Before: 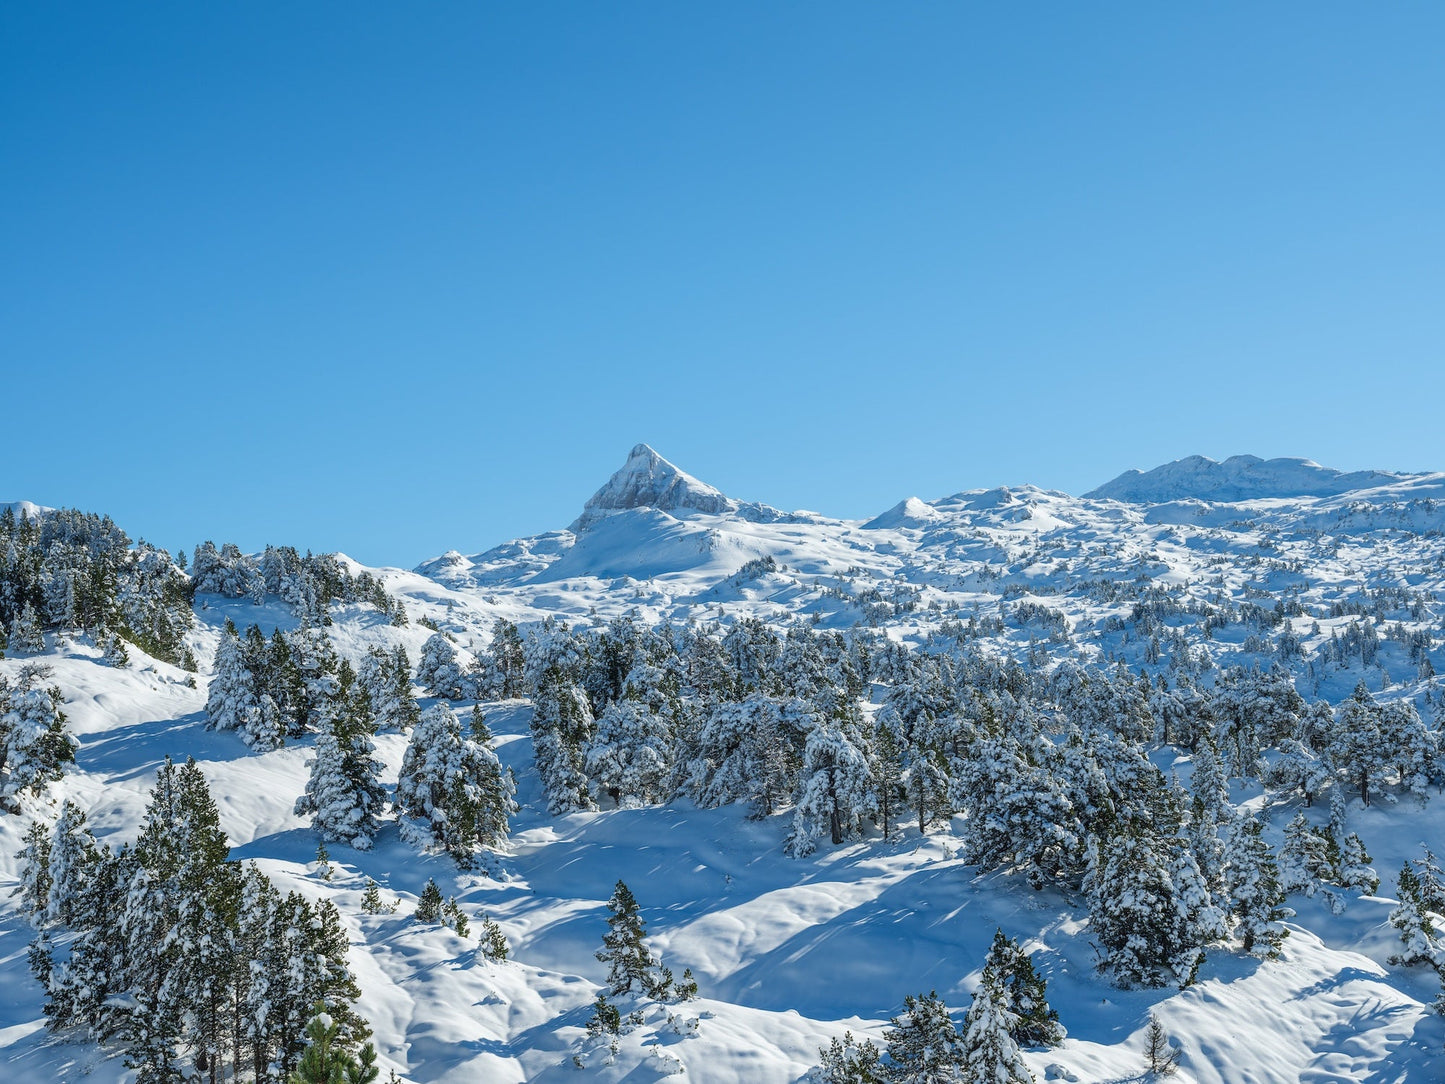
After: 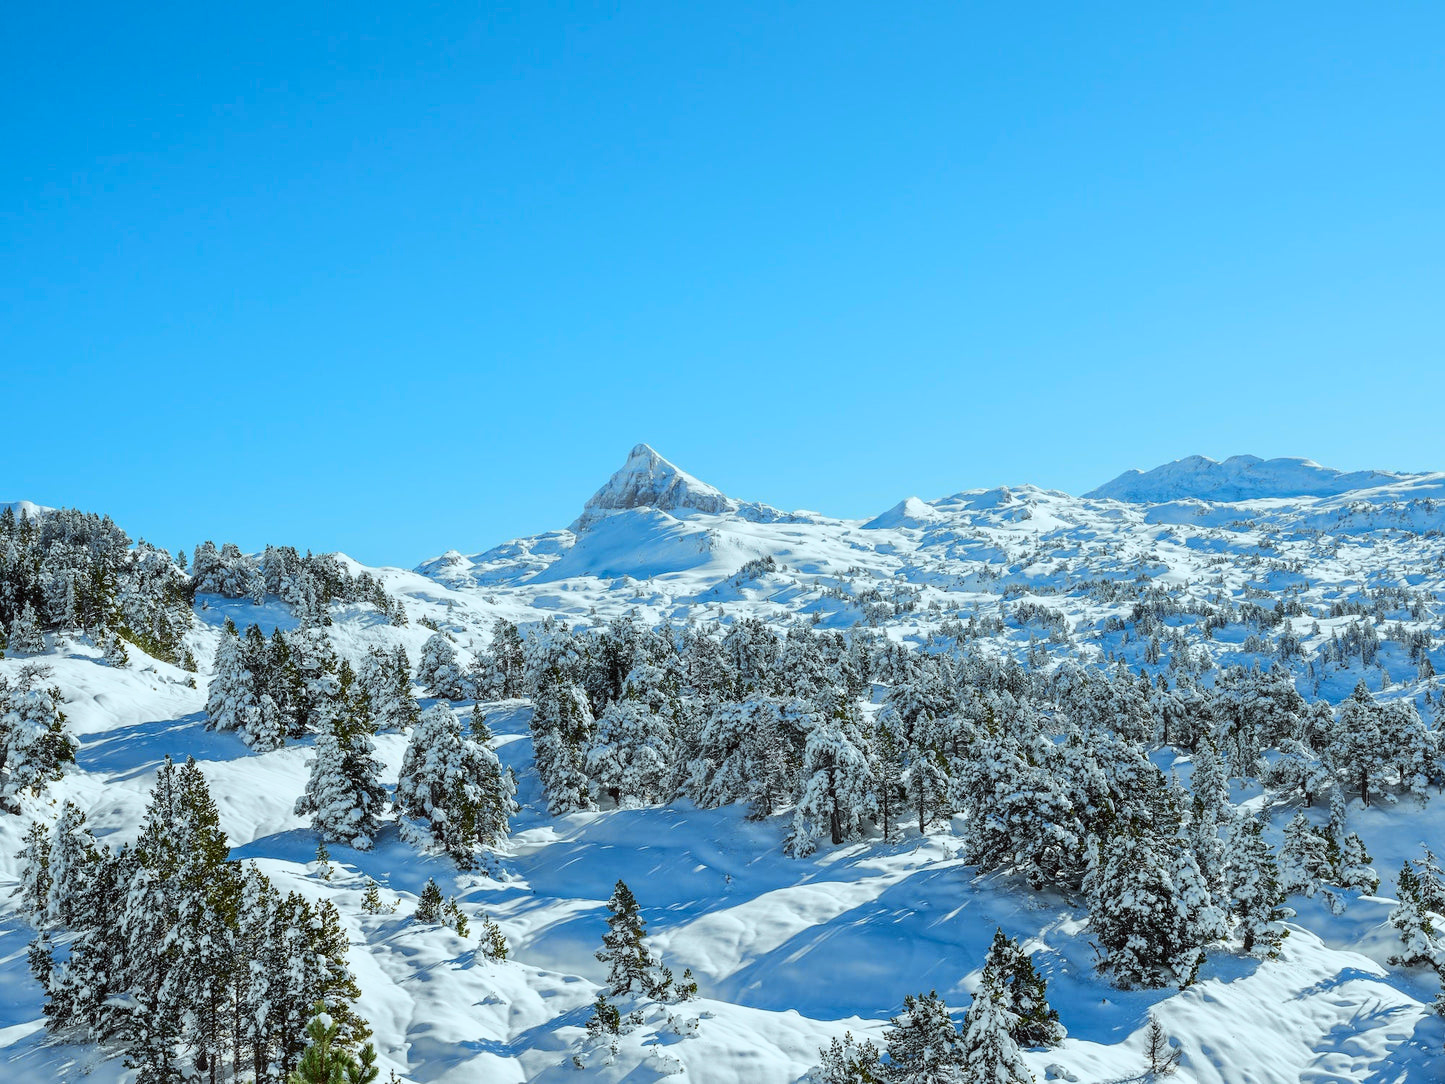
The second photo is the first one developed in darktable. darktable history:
tone curve: curves: ch0 [(0, 0) (0.035, 0.017) (0.131, 0.108) (0.279, 0.279) (0.476, 0.554) (0.617, 0.693) (0.704, 0.77) (0.801, 0.854) (0.895, 0.927) (1, 0.976)]; ch1 [(0, 0) (0.318, 0.278) (0.444, 0.427) (0.493, 0.488) (0.504, 0.497) (0.537, 0.538) (0.594, 0.616) (0.746, 0.764) (1, 1)]; ch2 [(0, 0) (0.316, 0.292) (0.381, 0.37) (0.423, 0.448) (0.476, 0.482) (0.502, 0.495) (0.529, 0.547) (0.583, 0.608) (0.639, 0.657) (0.7, 0.7) (0.861, 0.808) (1, 0.951)], color space Lab, independent channels, preserve colors none
color correction: highlights a* -4.98, highlights b* -3.76, shadows a* 3.83, shadows b* 4.08
